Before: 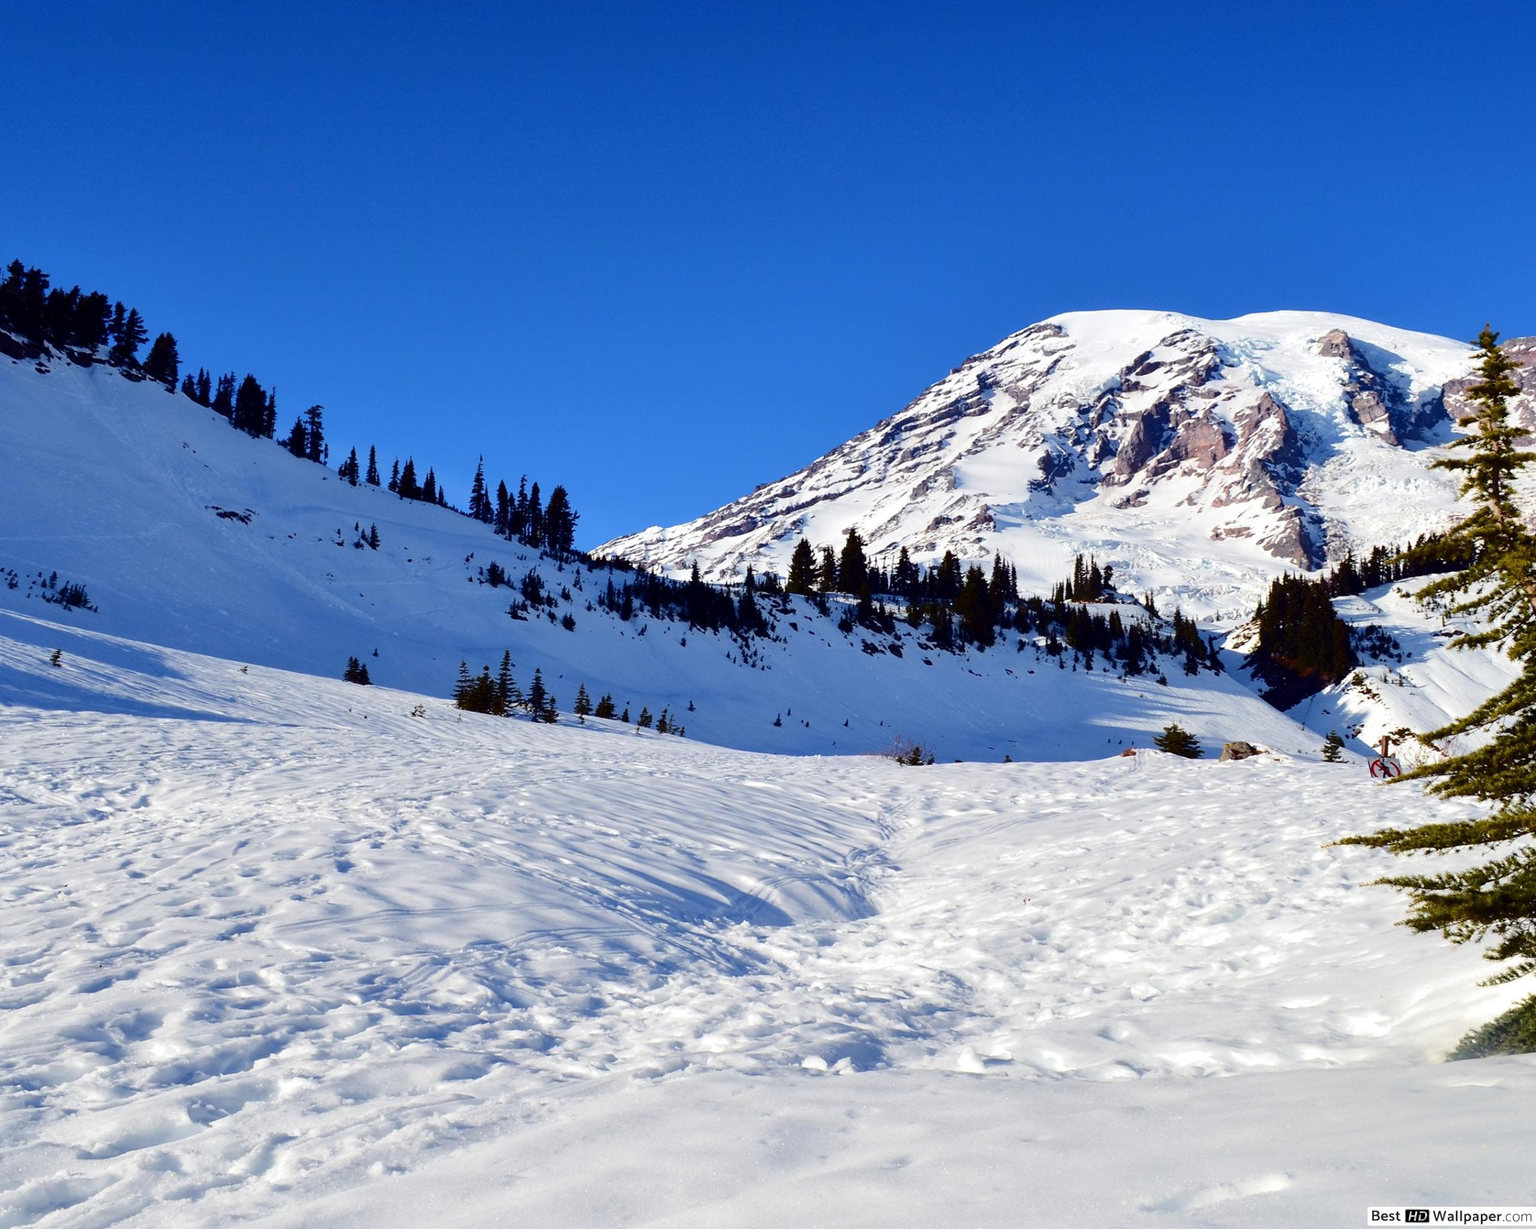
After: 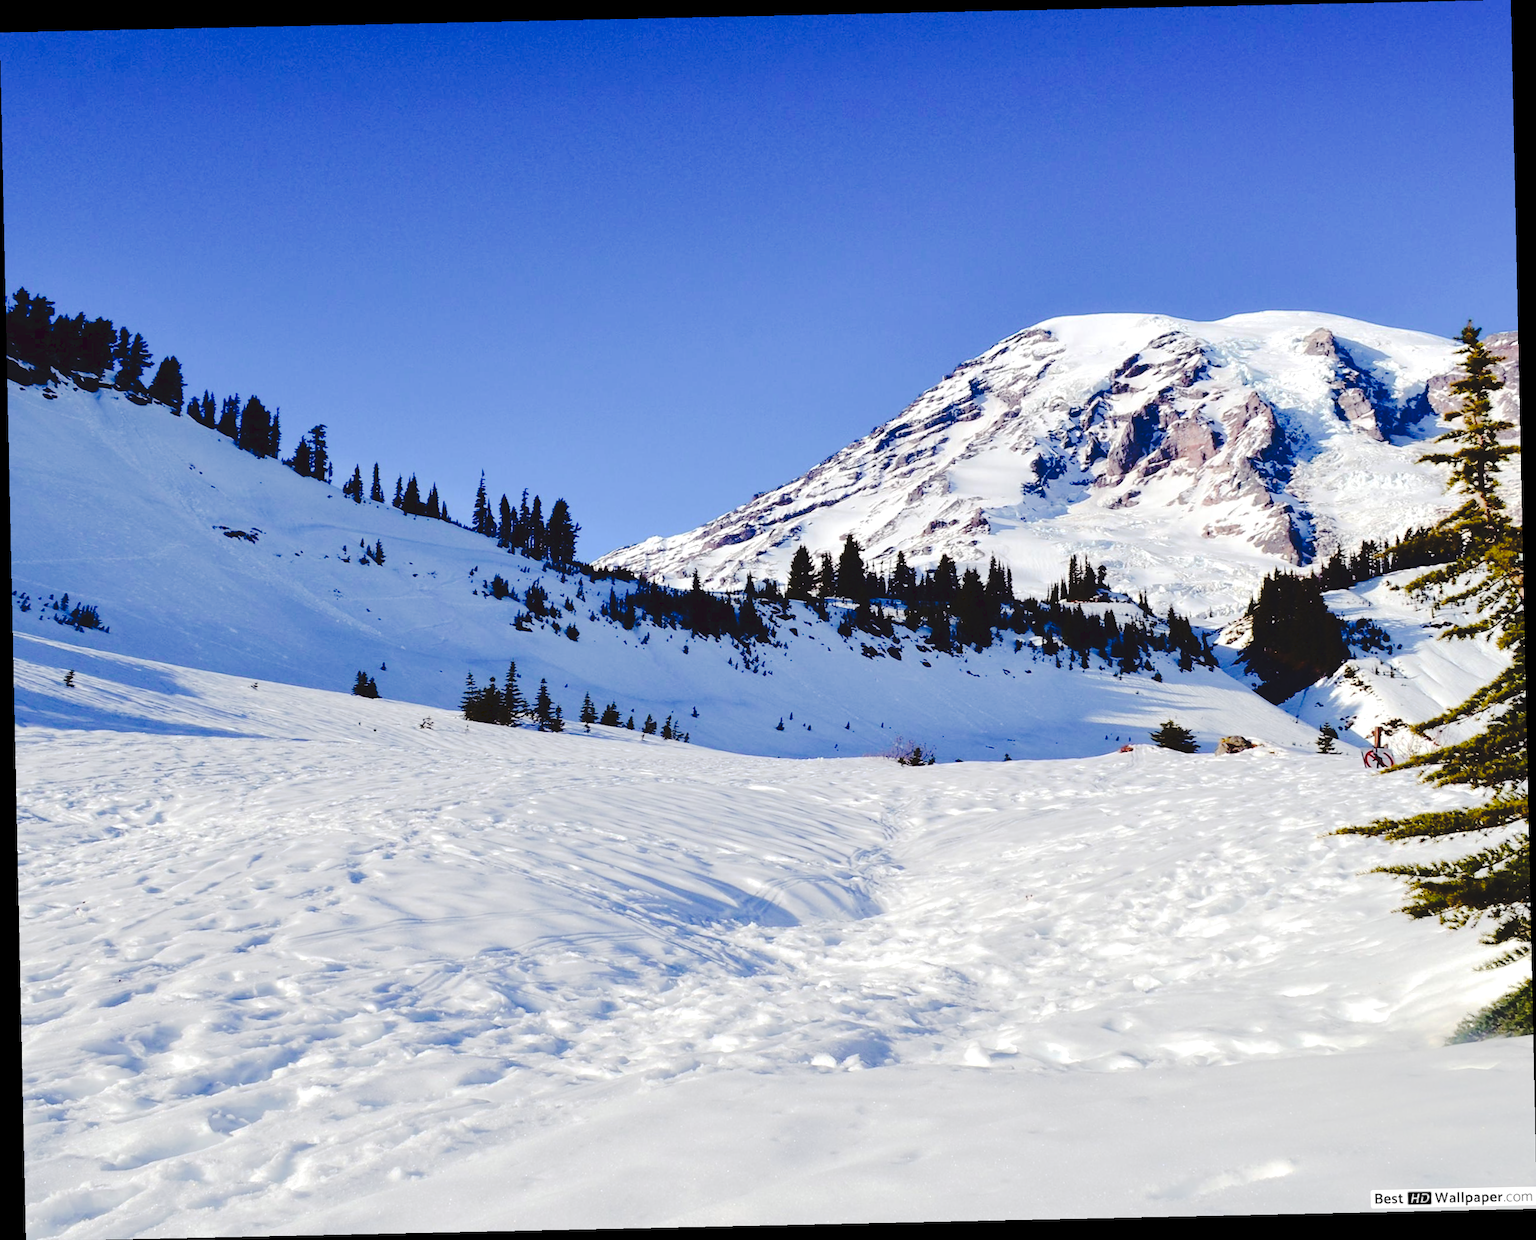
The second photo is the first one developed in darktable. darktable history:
tone curve: curves: ch0 [(0, 0) (0.003, 0.079) (0.011, 0.083) (0.025, 0.088) (0.044, 0.095) (0.069, 0.106) (0.1, 0.115) (0.136, 0.127) (0.177, 0.152) (0.224, 0.198) (0.277, 0.263) (0.335, 0.371) (0.399, 0.483) (0.468, 0.582) (0.543, 0.664) (0.623, 0.726) (0.709, 0.793) (0.801, 0.842) (0.898, 0.896) (1, 1)], preserve colors none
exposure: exposure 0.078 EV, compensate highlight preservation false
rotate and perspective: rotation -1.24°, automatic cropping off
